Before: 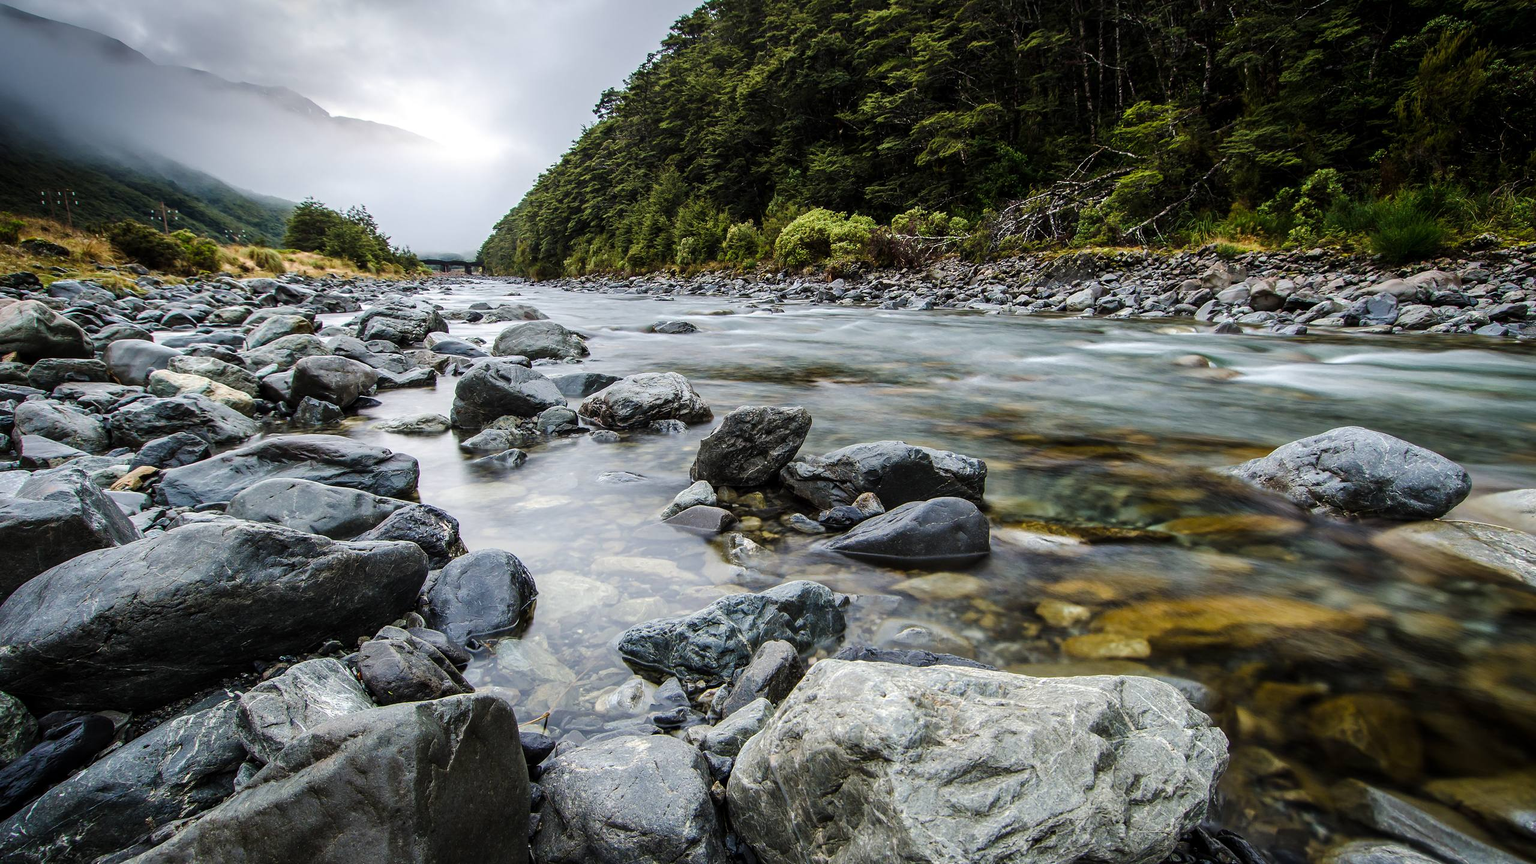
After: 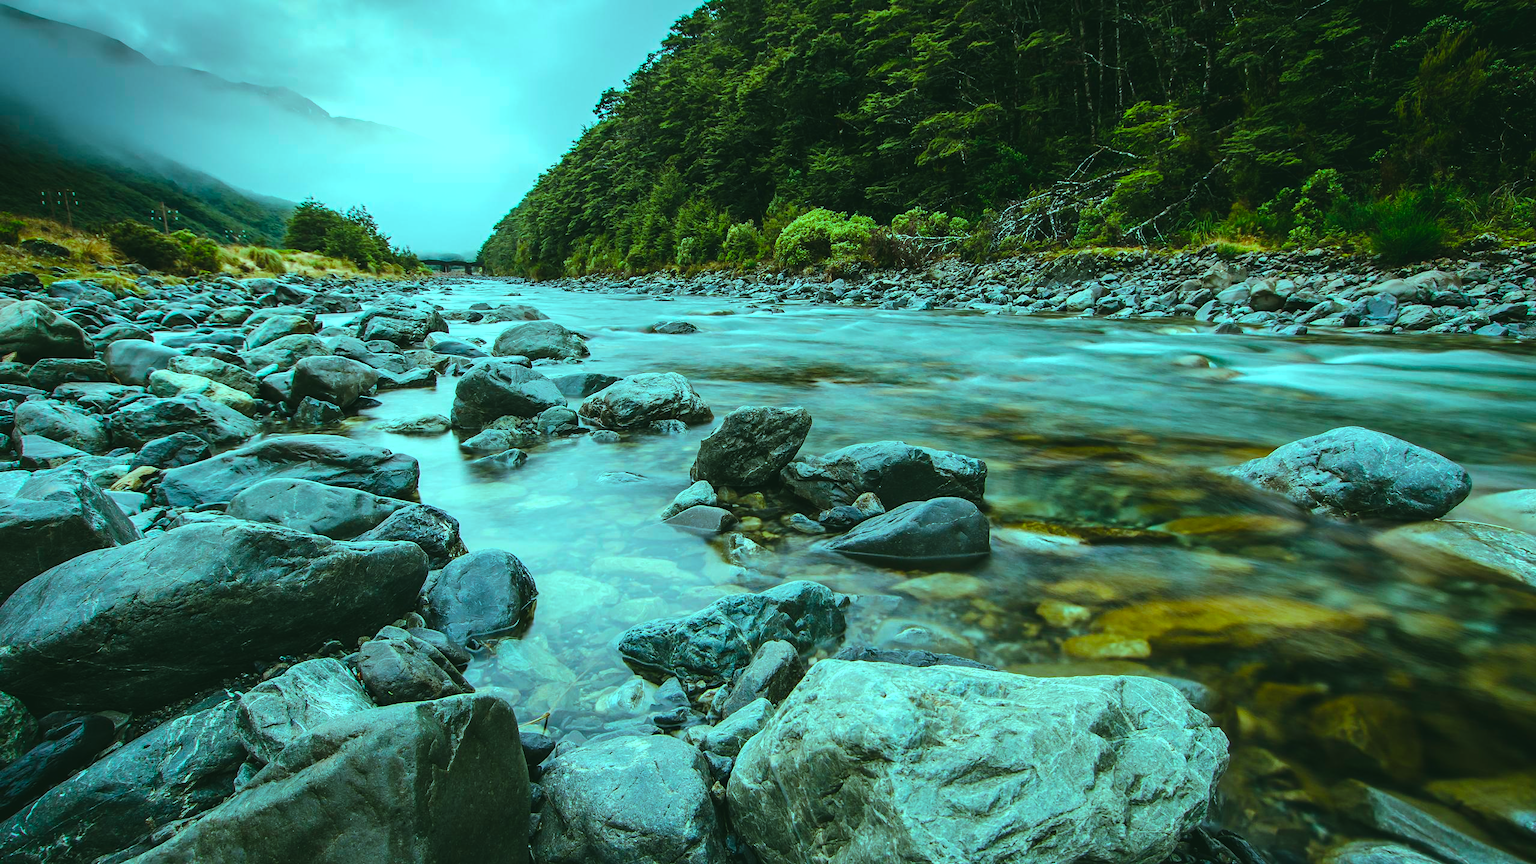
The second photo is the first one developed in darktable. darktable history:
color balance rgb: shadows lift › chroma 11.805%, shadows lift › hue 133.31°, highlights gain › chroma 7.53%, highlights gain › hue 186.35°, global offset › luminance 0.732%, perceptual saturation grading › global saturation 18.039%, global vibrance 20%
